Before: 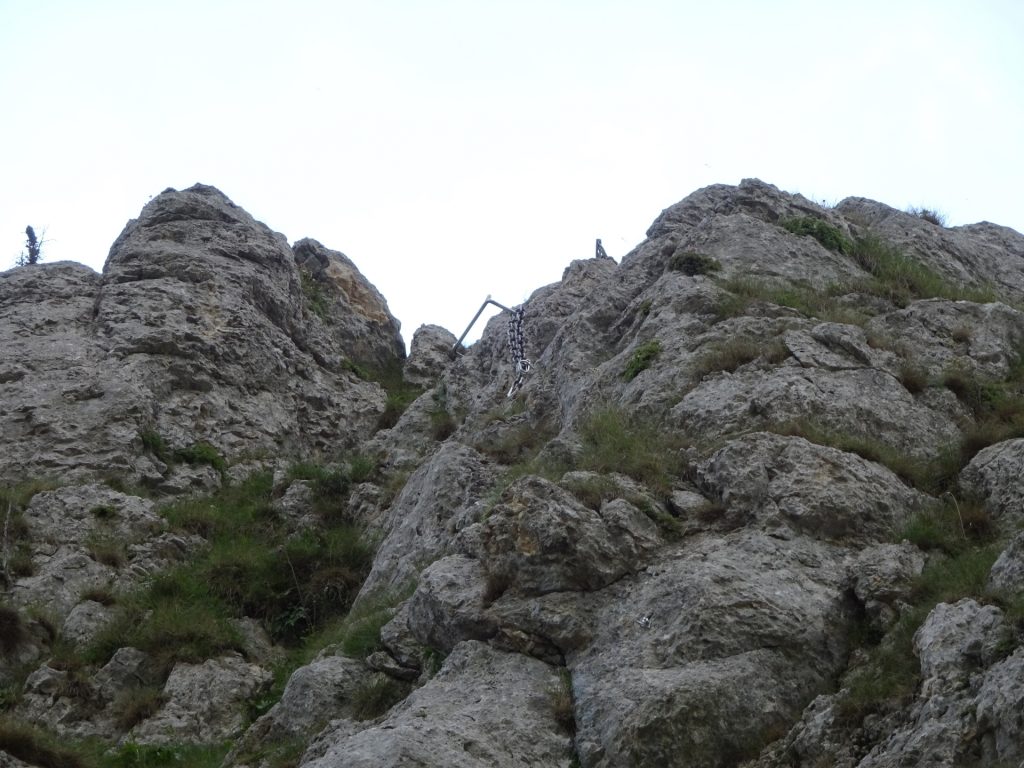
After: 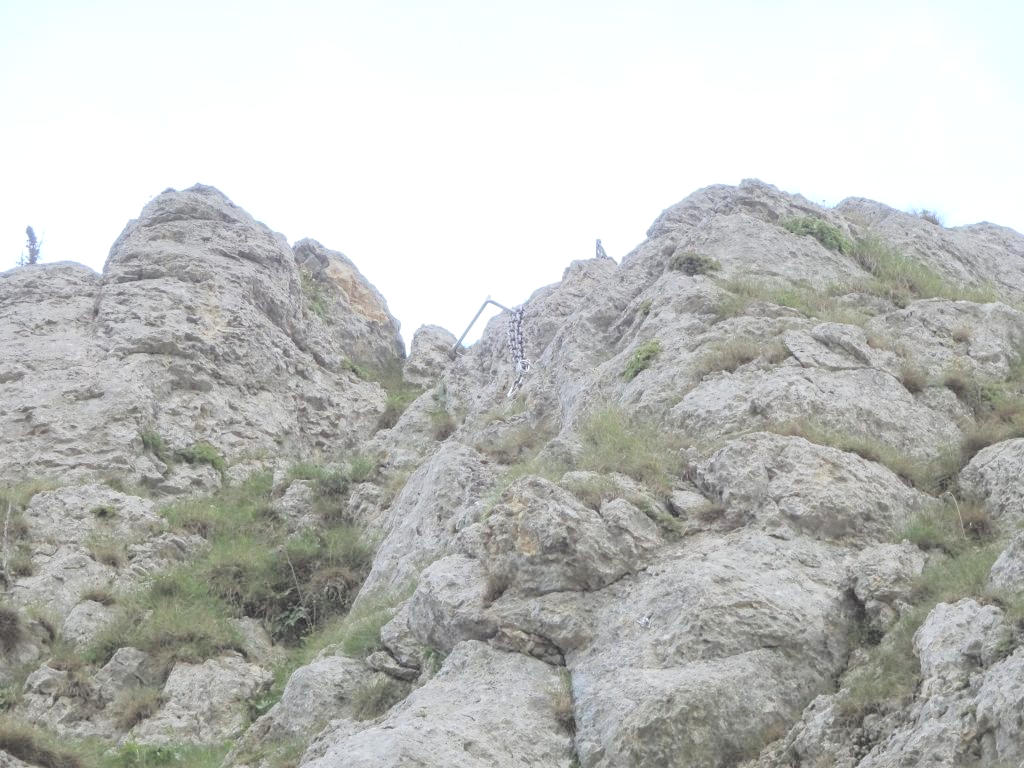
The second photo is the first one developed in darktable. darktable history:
tone equalizer: on, module defaults
contrast brightness saturation: brightness 1
local contrast: on, module defaults
